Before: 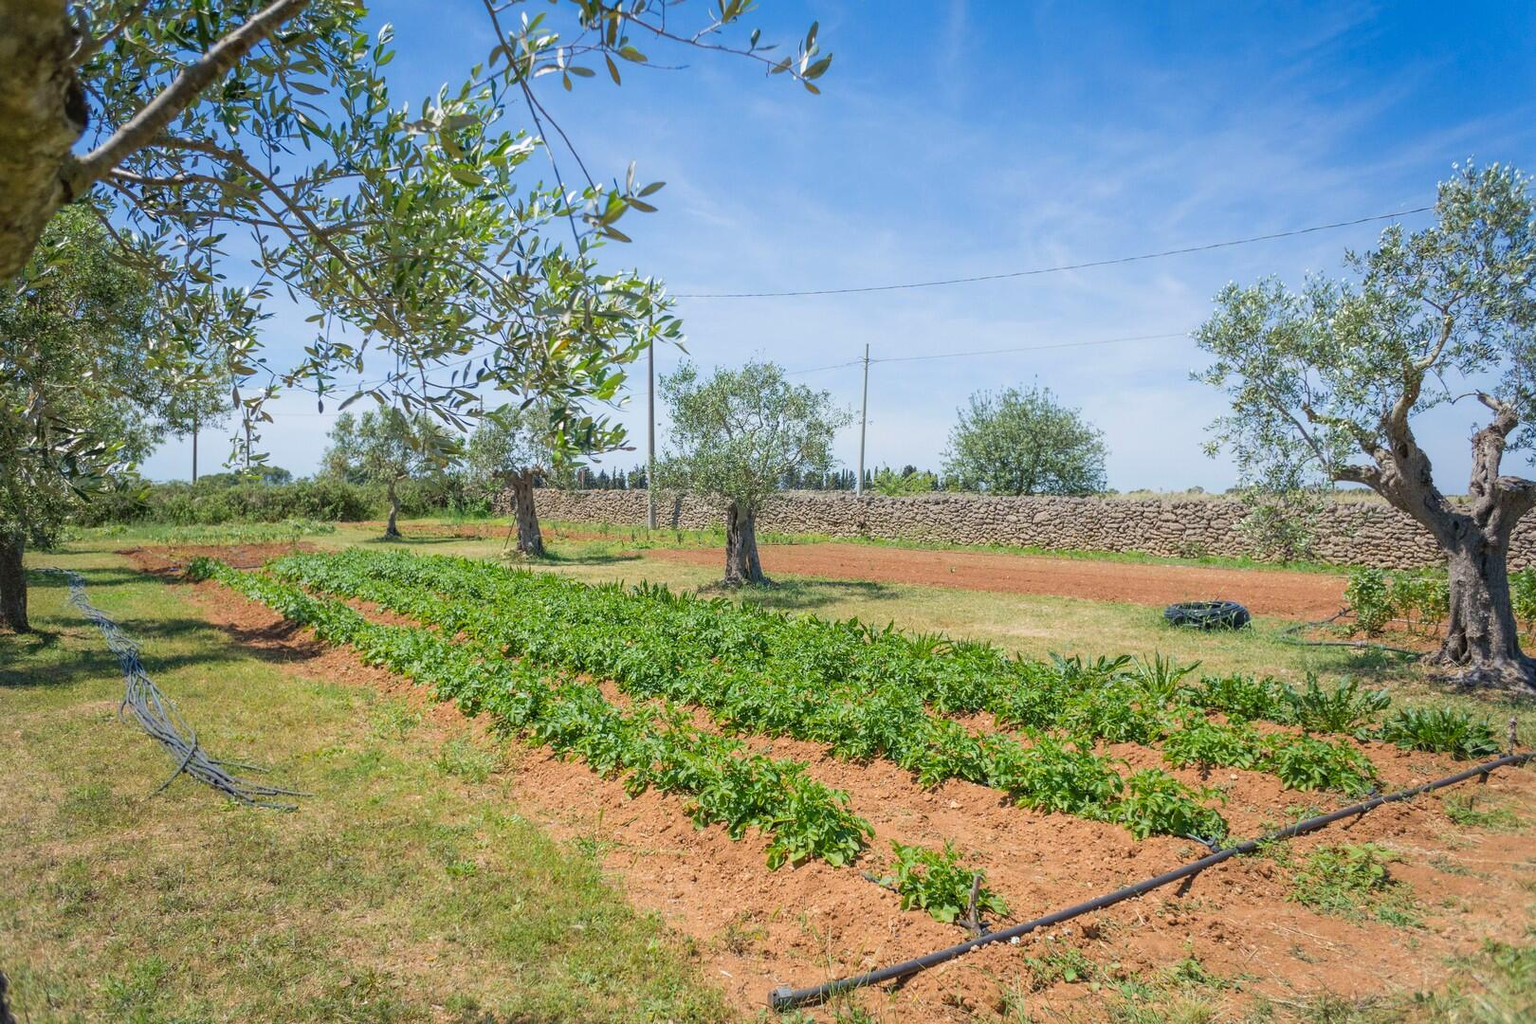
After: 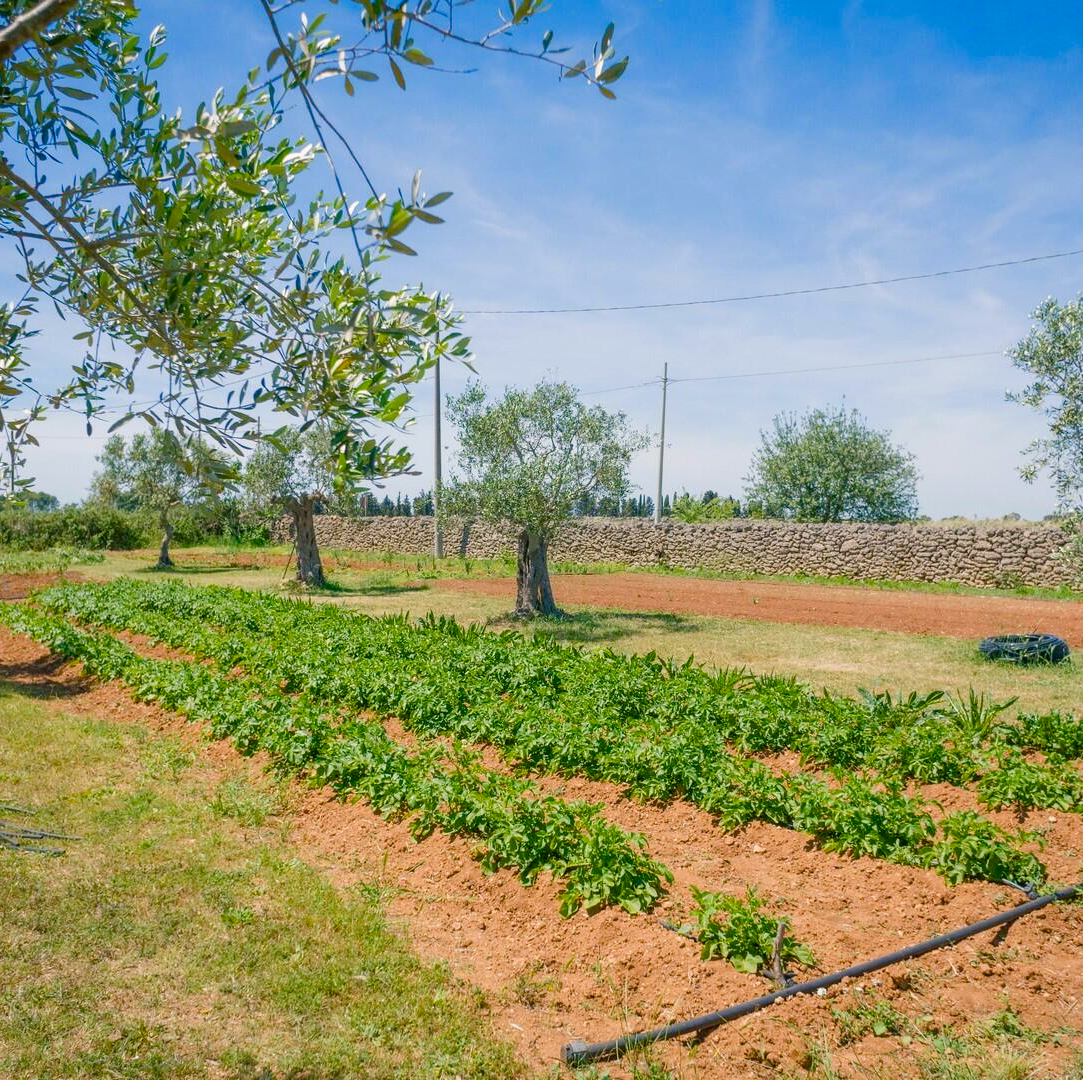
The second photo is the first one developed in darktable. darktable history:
color balance rgb: shadows lift › luminance -7.83%, shadows lift › chroma 2.323%, shadows lift › hue 164.81°, highlights gain › chroma 1.562%, highlights gain › hue 57.52°, perceptual saturation grading › global saturation 39.733%, perceptual saturation grading › highlights -50.535%, perceptual saturation grading › shadows 30.4%
crop: left 15.386%, right 17.75%
